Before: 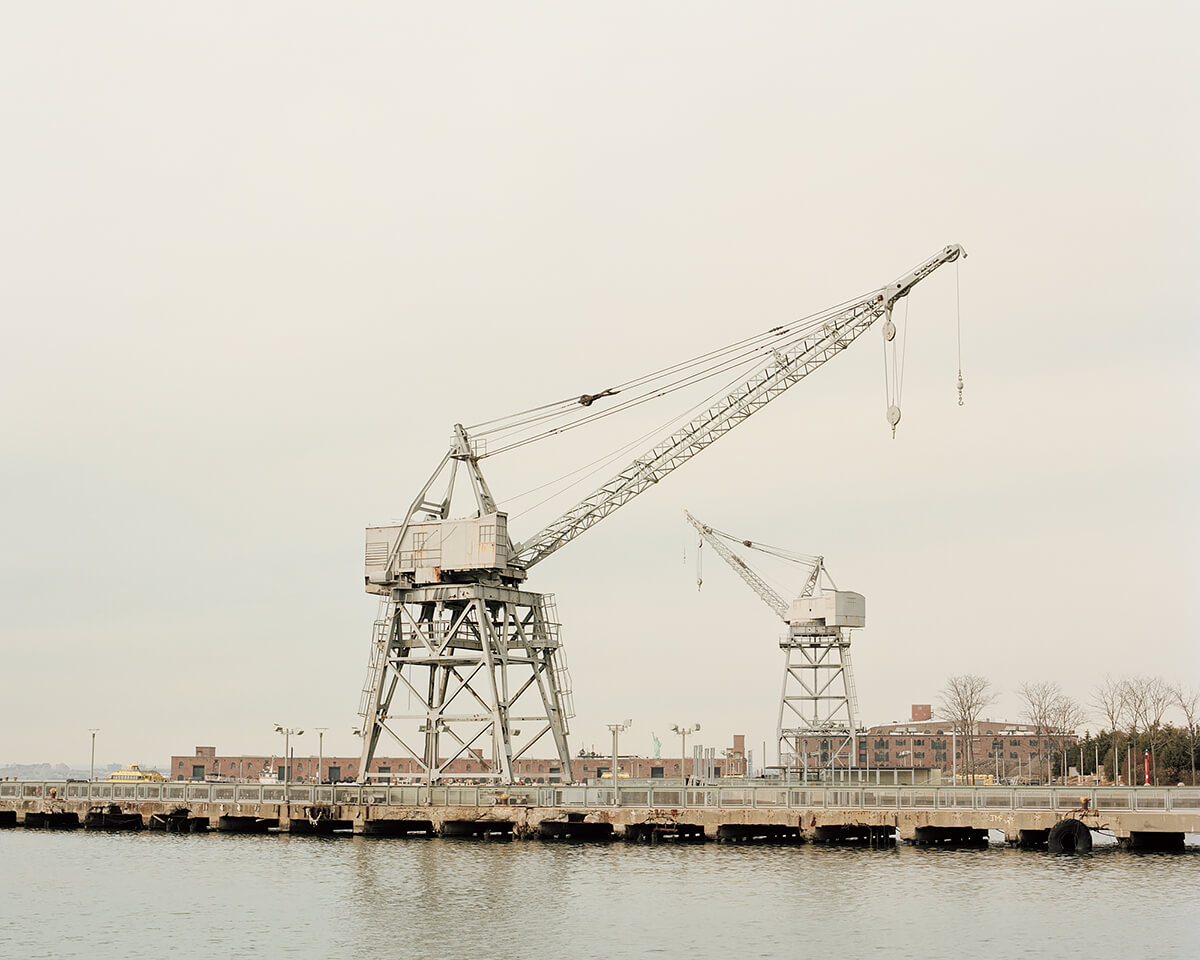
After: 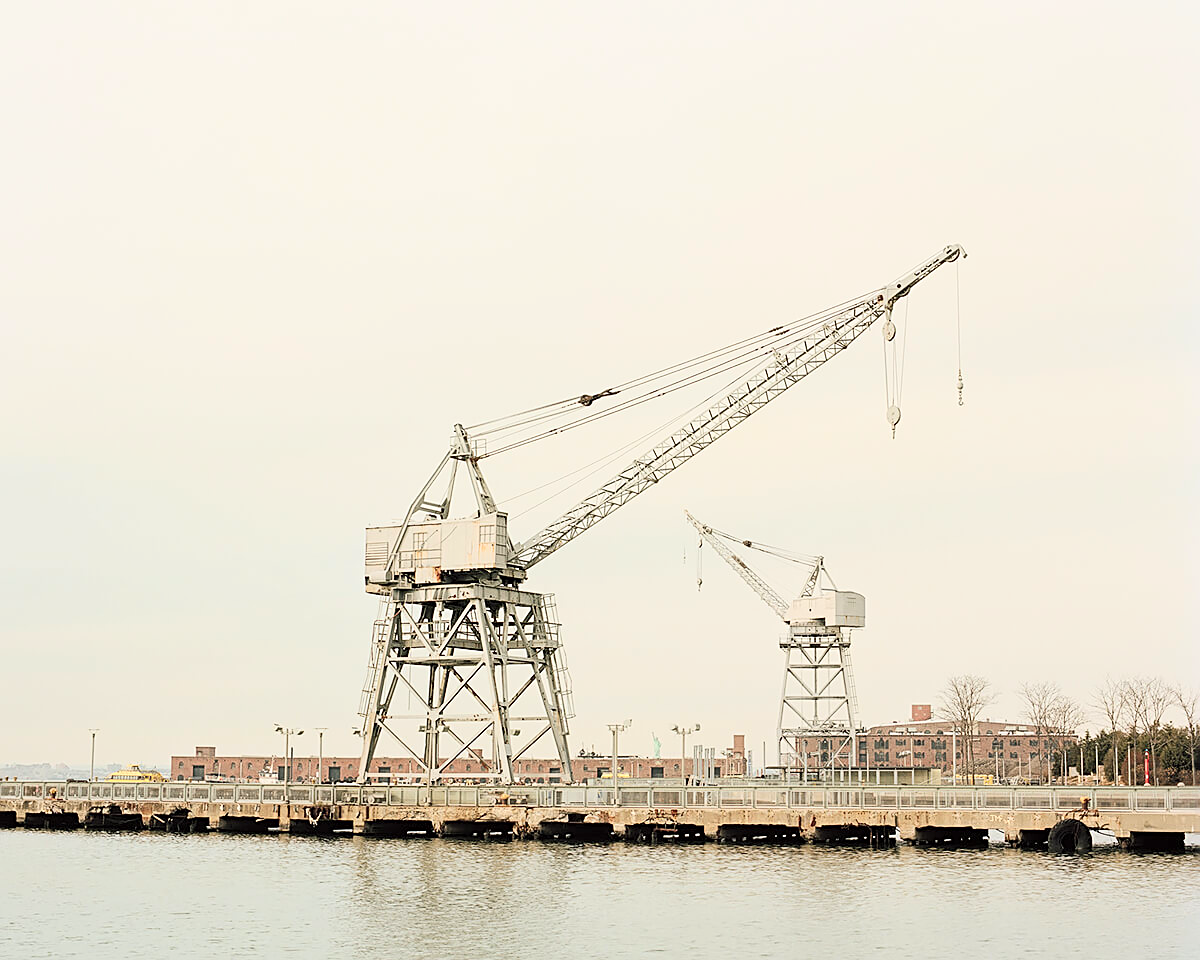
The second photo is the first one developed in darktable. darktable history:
contrast brightness saturation: contrast 0.197, brightness 0.16, saturation 0.228
sharpen: on, module defaults
